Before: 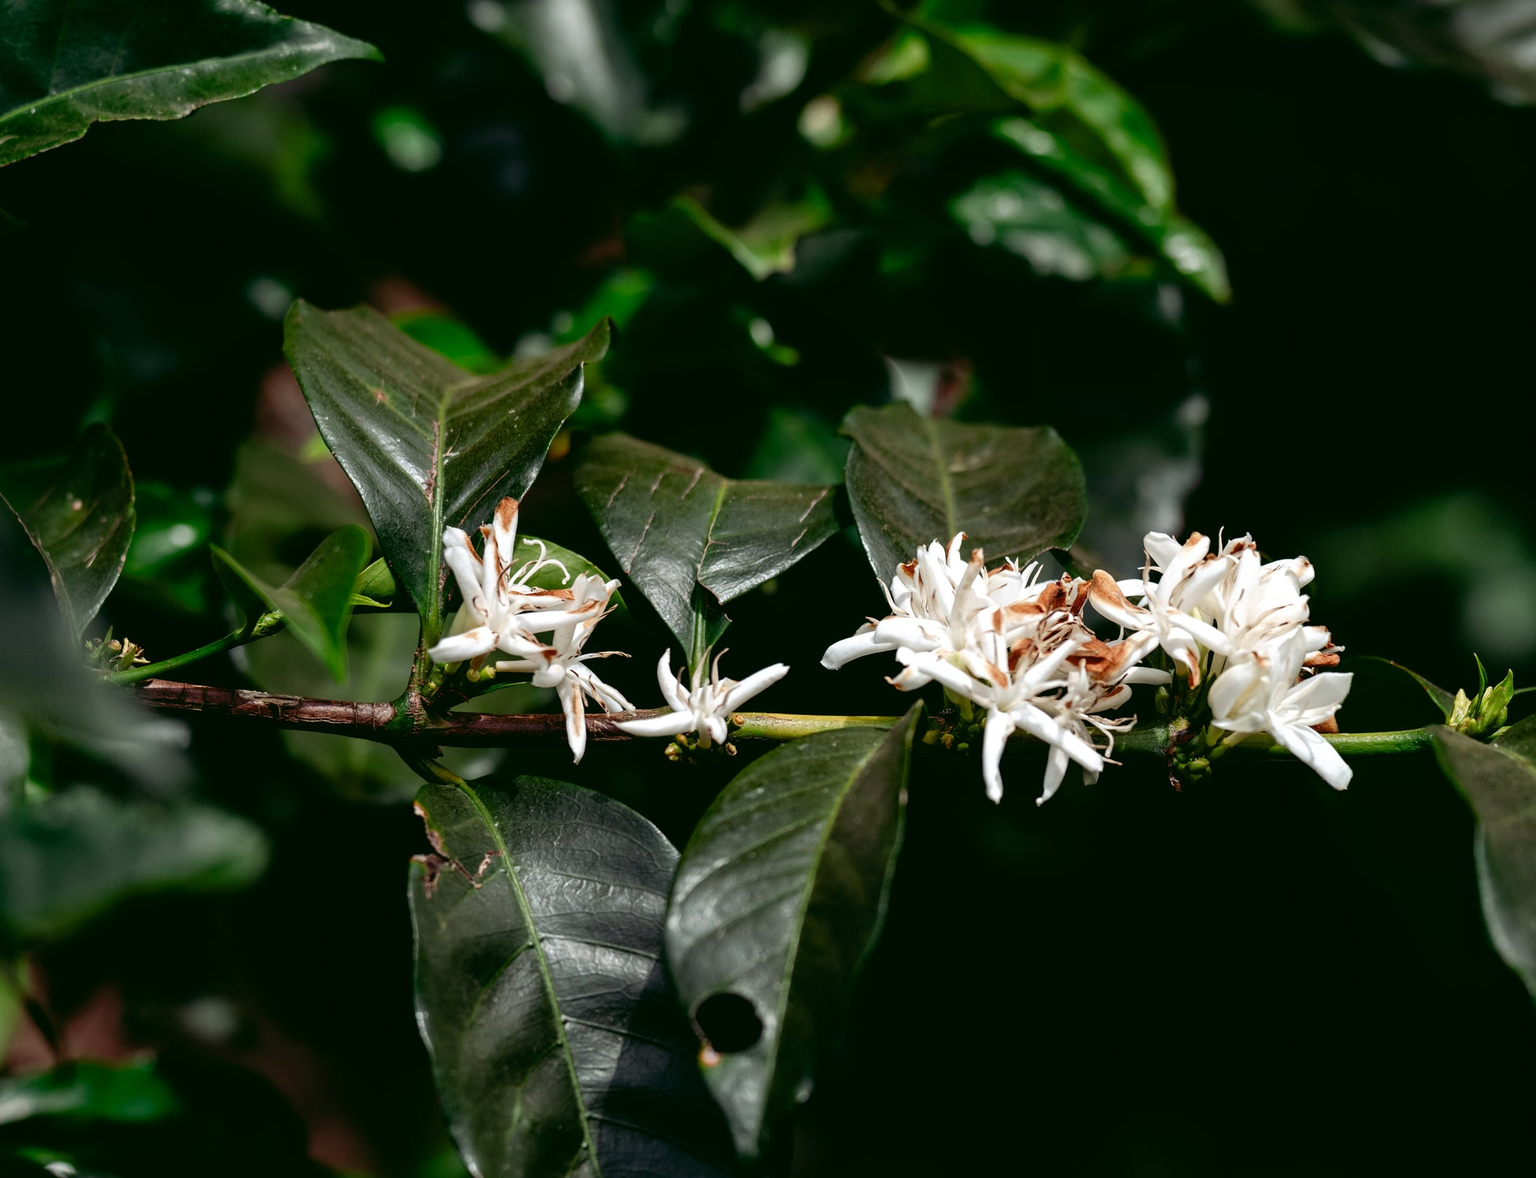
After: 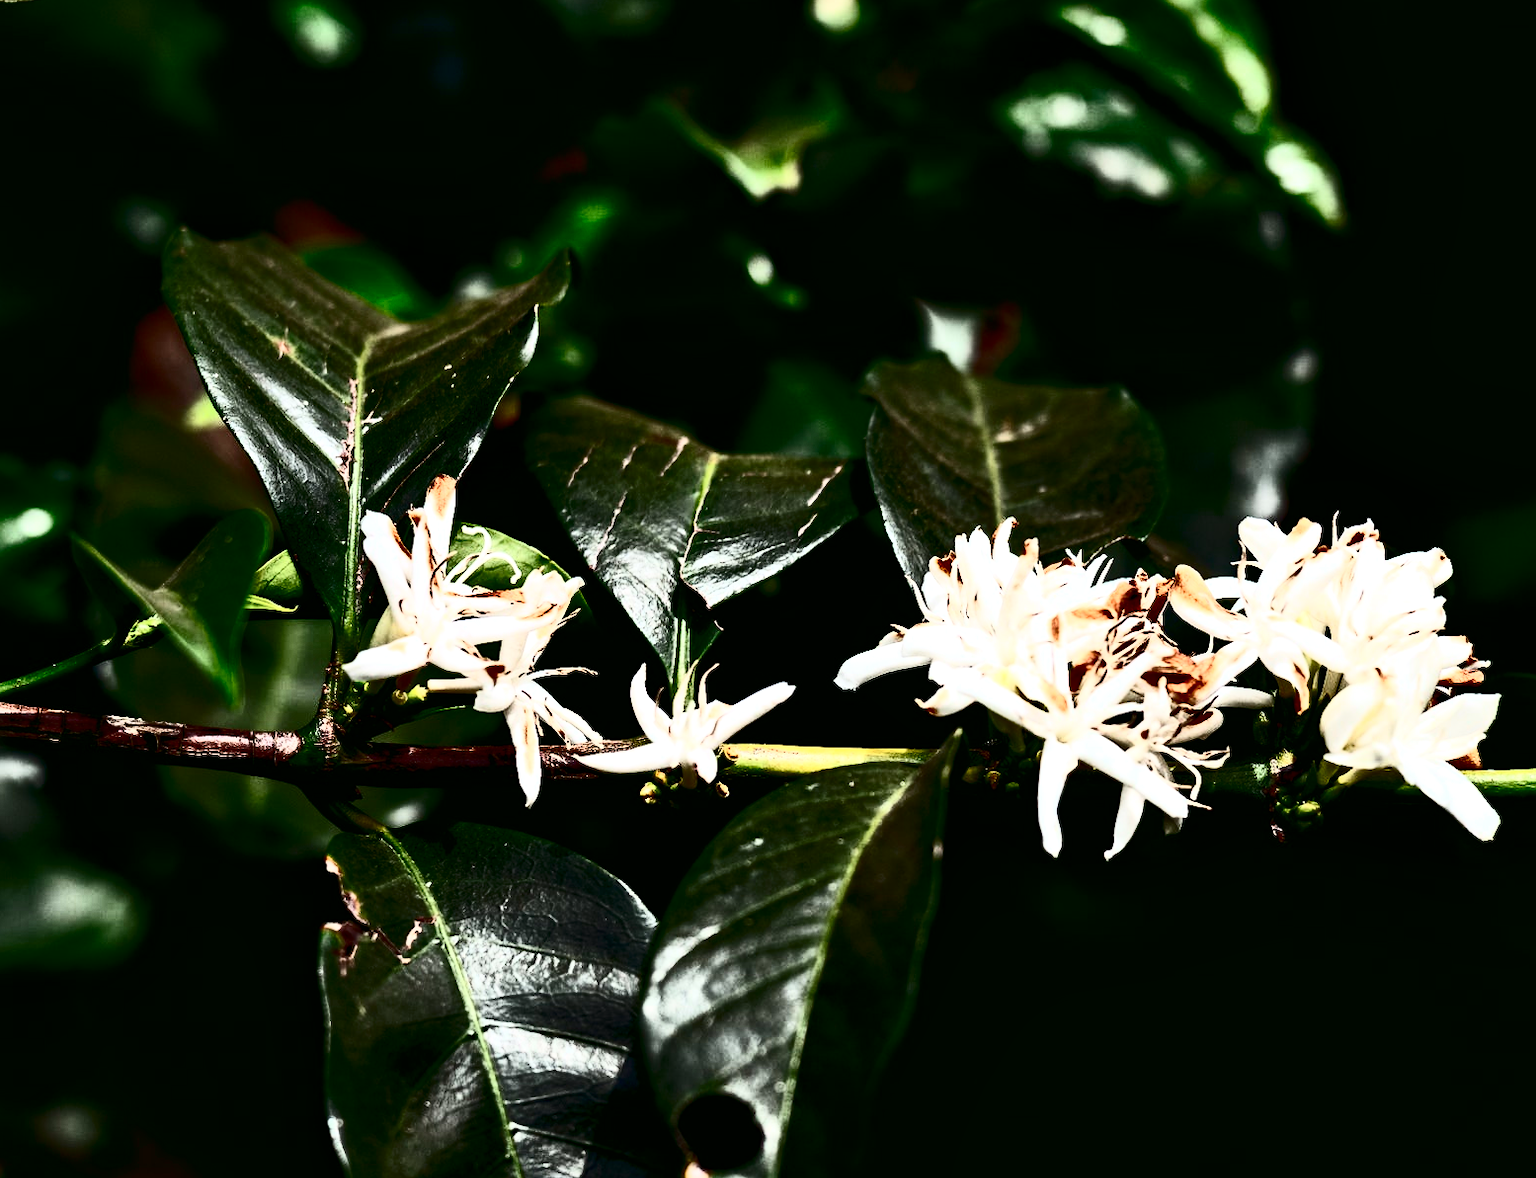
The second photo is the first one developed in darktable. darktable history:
crop and rotate: left 10.071%, top 10.071%, right 10.02%, bottom 10.02%
contrast brightness saturation: contrast 0.93, brightness 0.2
haze removal: adaptive false
contrast equalizer: octaves 7, y [[0.528, 0.548, 0.563, 0.562, 0.546, 0.526], [0.55 ×6], [0 ×6], [0 ×6], [0 ×6]]
